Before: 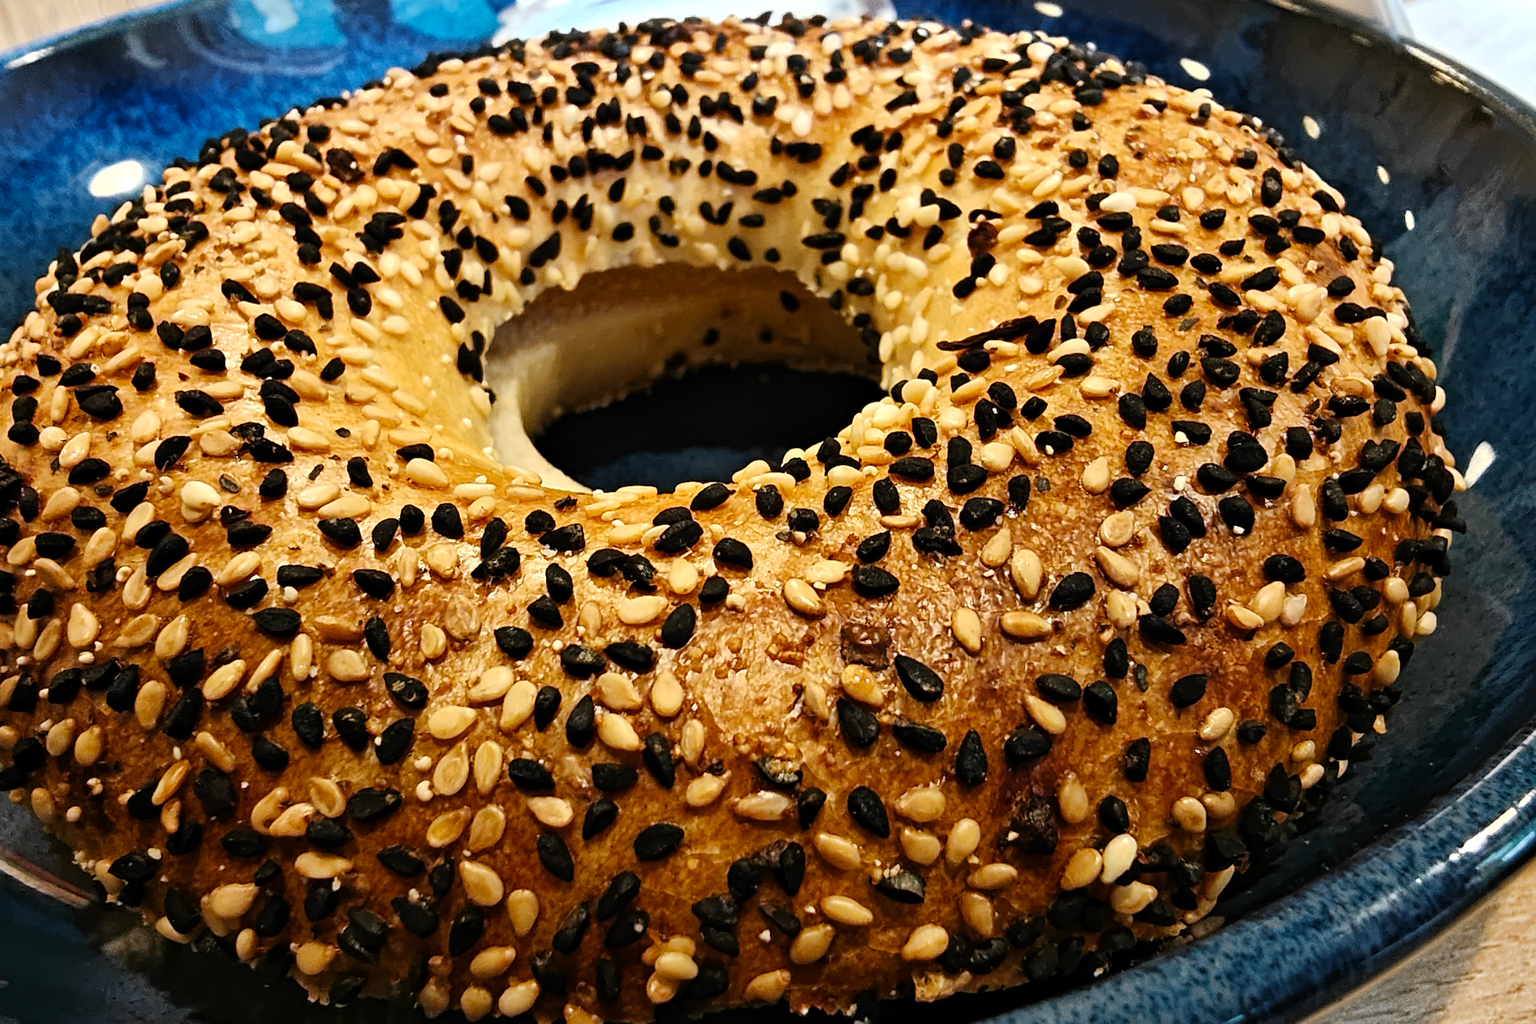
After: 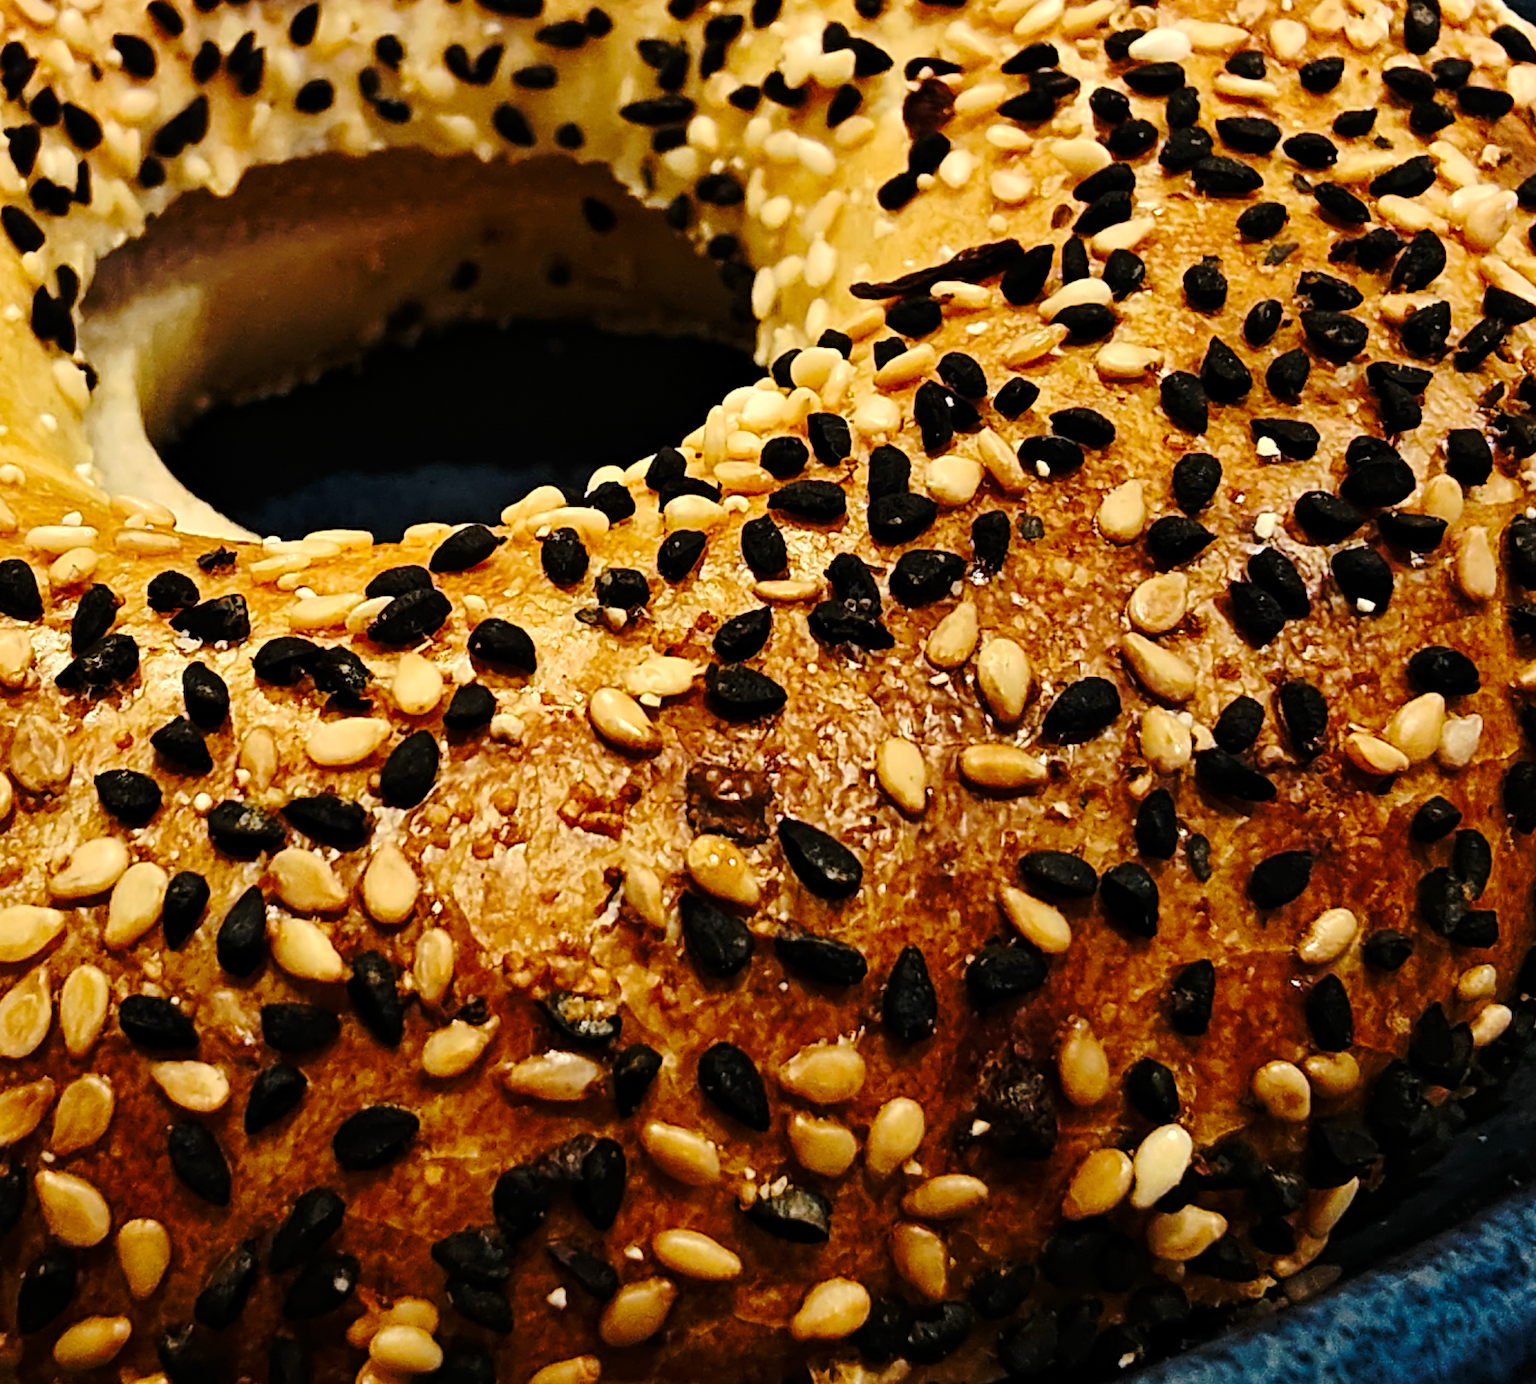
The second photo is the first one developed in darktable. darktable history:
crop and rotate: left 28.614%, top 17.161%, right 12.795%, bottom 3.625%
base curve: curves: ch0 [(0, 0) (0.073, 0.04) (0.157, 0.139) (0.492, 0.492) (0.758, 0.758) (1, 1)], preserve colors none
